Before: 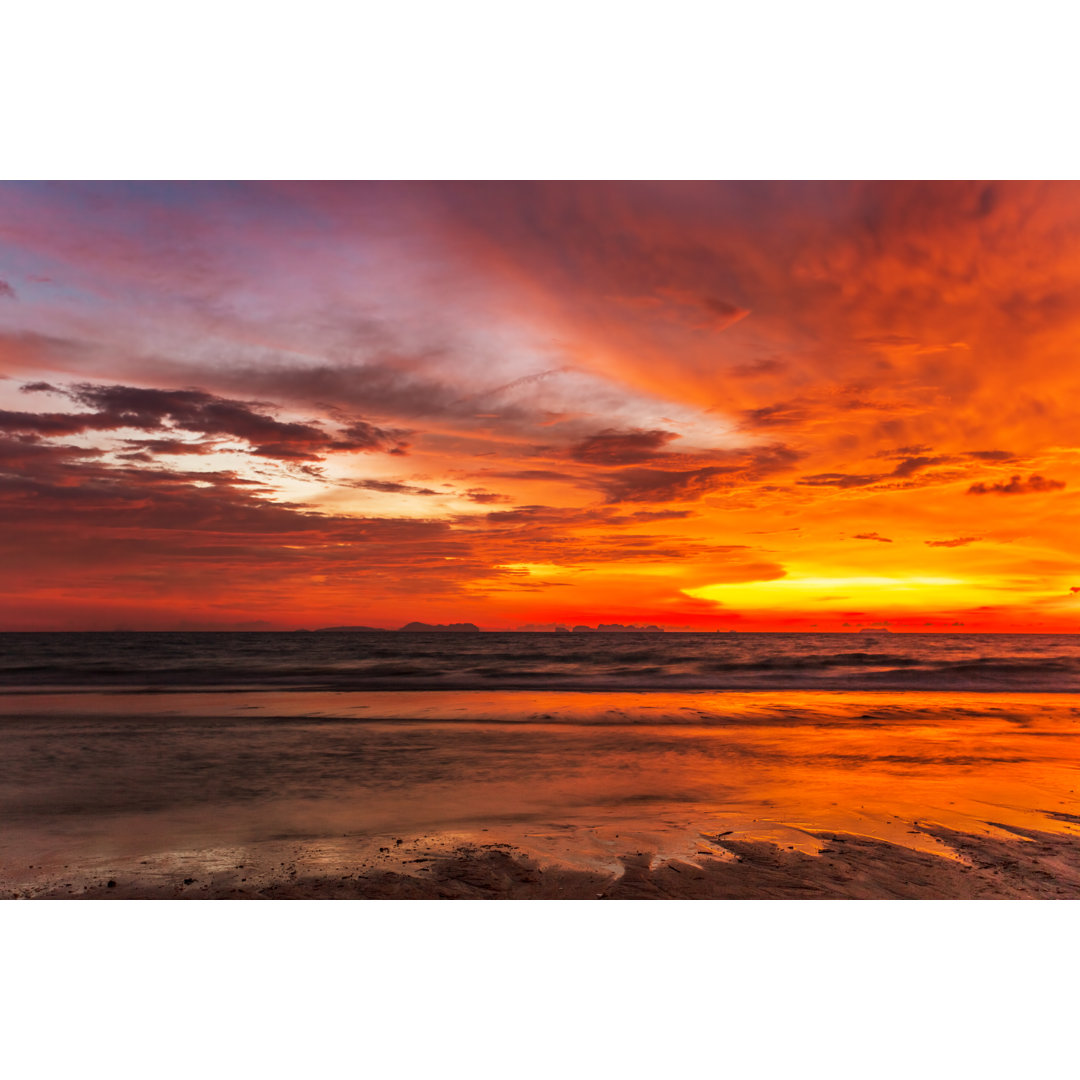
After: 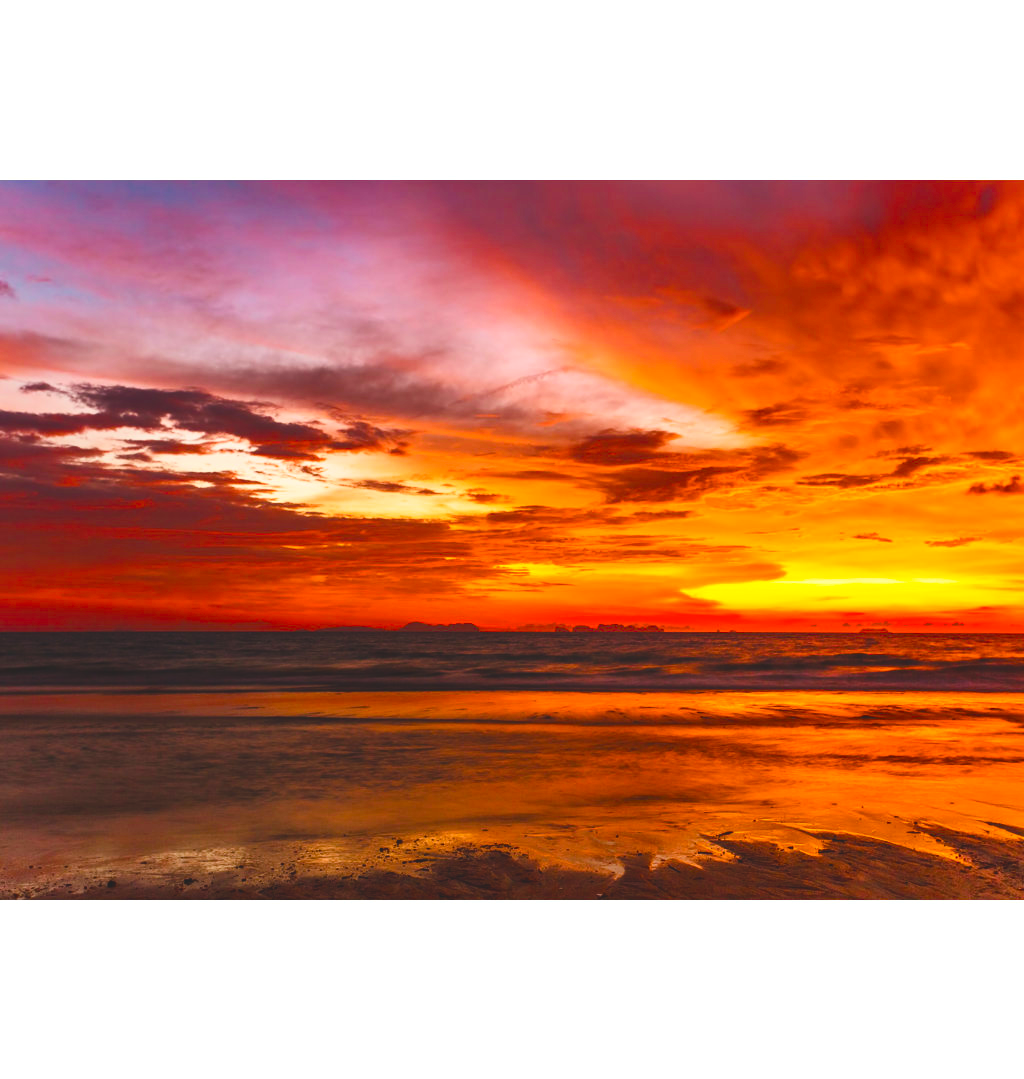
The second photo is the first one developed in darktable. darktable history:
color balance rgb: global offset › luminance 1.991%, perceptual saturation grading › global saturation 44.238%, perceptual saturation grading › highlights -25.387%, perceptual saturation grading › shadows 50.2%, global vibrance 30.435%
contrast brightness saturation: contrast 0.244, brightness 0.091
crop and rotate: left 0%, right 5.136%
